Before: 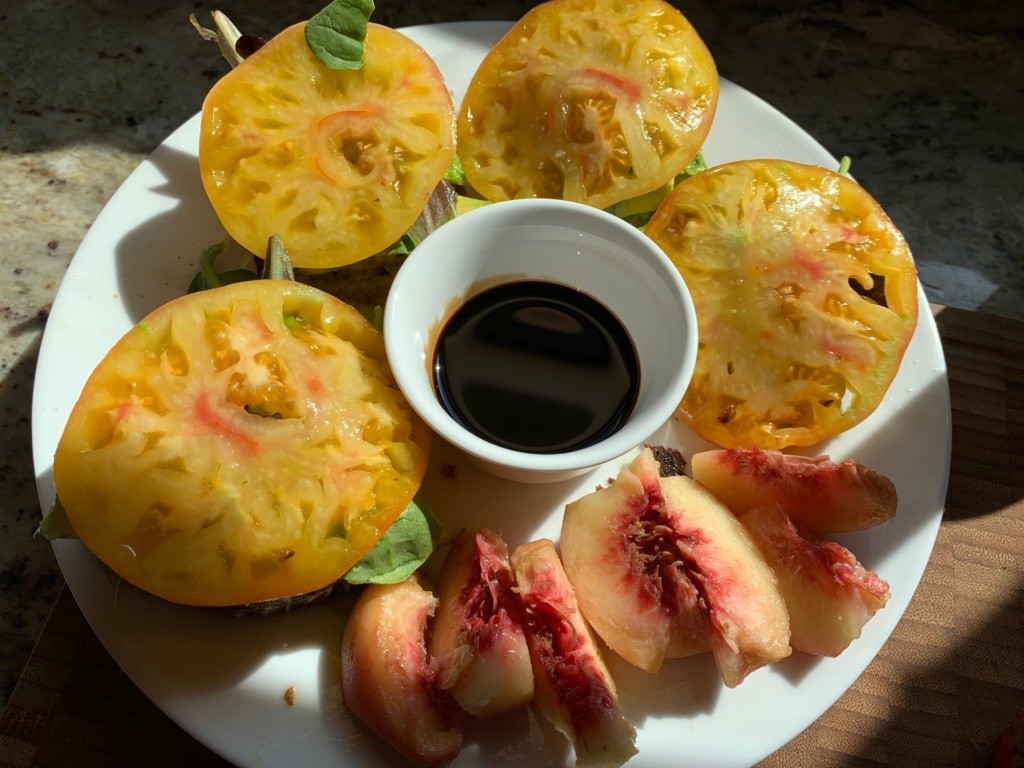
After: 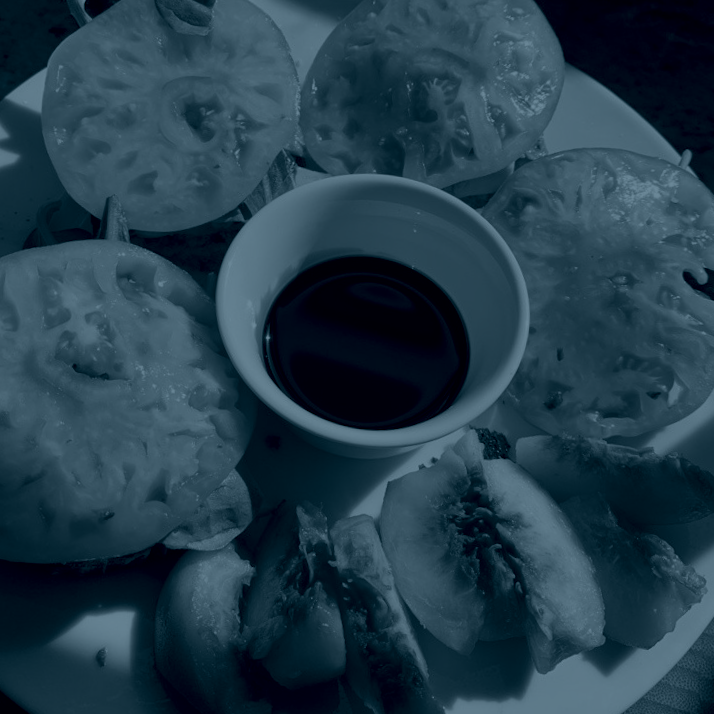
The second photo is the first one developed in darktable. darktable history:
crop and rotate: angle -3.27°, left 14.277%, top 0.028%, right 10.766%, bottom 0.028%
colorize: hue 194.4°, saturation 29%, source mix 61.75%, lightness 3.98%, version 1
